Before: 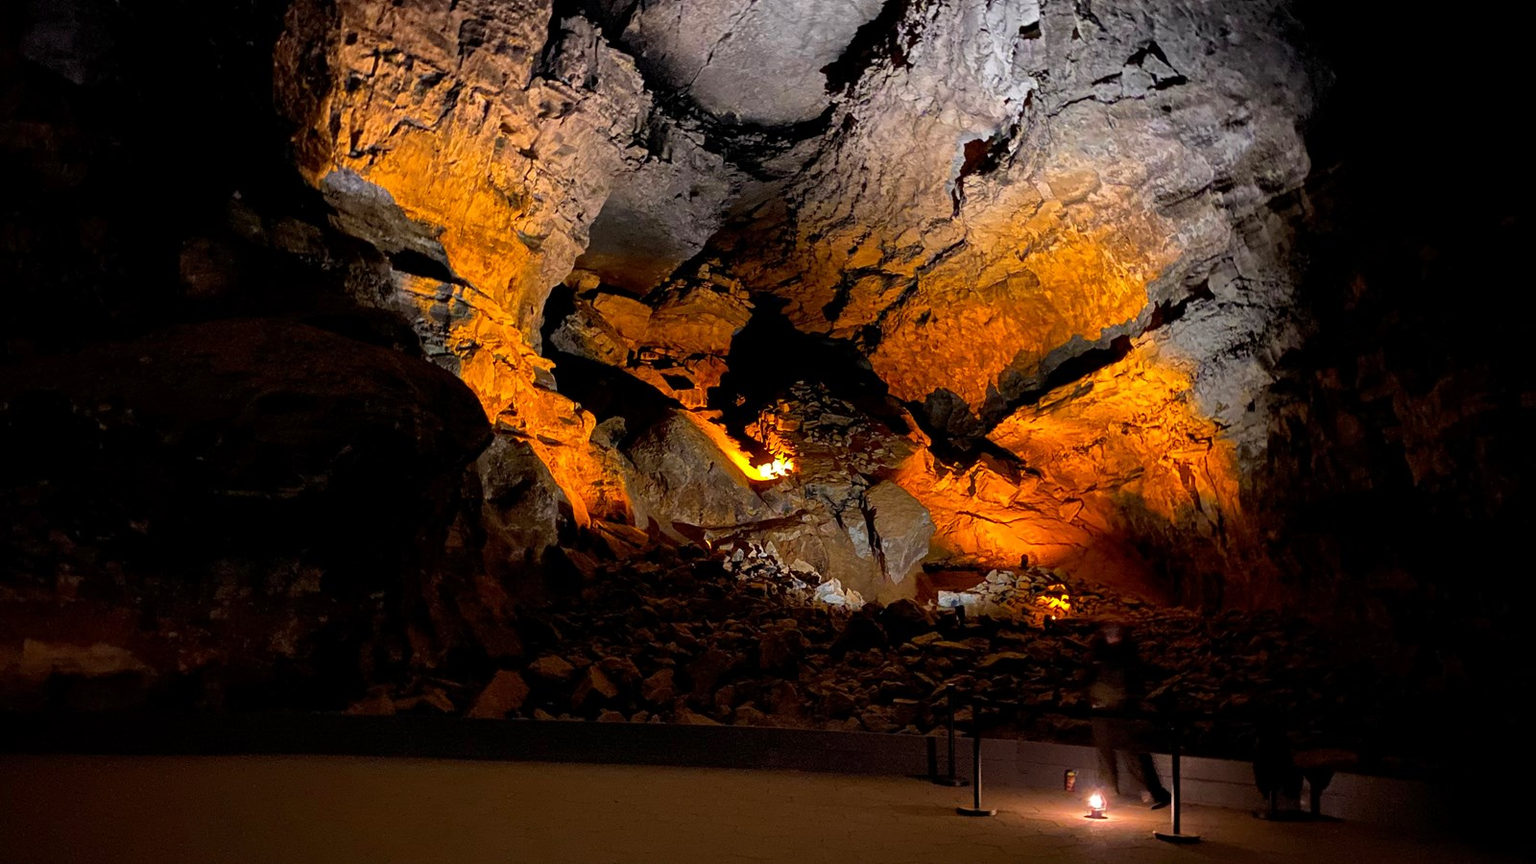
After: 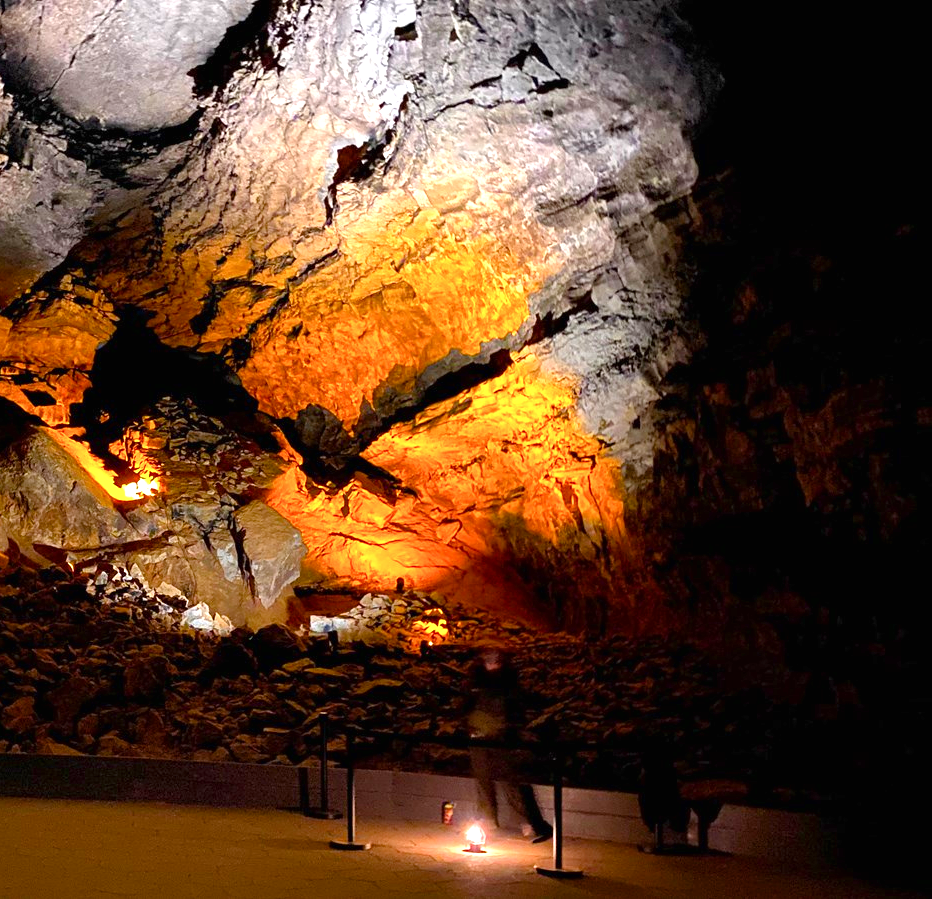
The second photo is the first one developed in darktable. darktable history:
exposure: black level correction 0, exposure 1.2 EV, compensate exposure bias true, compensate highlight preservation false
crop: left 41.701%
color balance rgb: perceptual saturation grading › global saturation 15.665%, perceptual saturation grading › highlights -19.19%, perceptual saturation grading › shadows 20.474%
